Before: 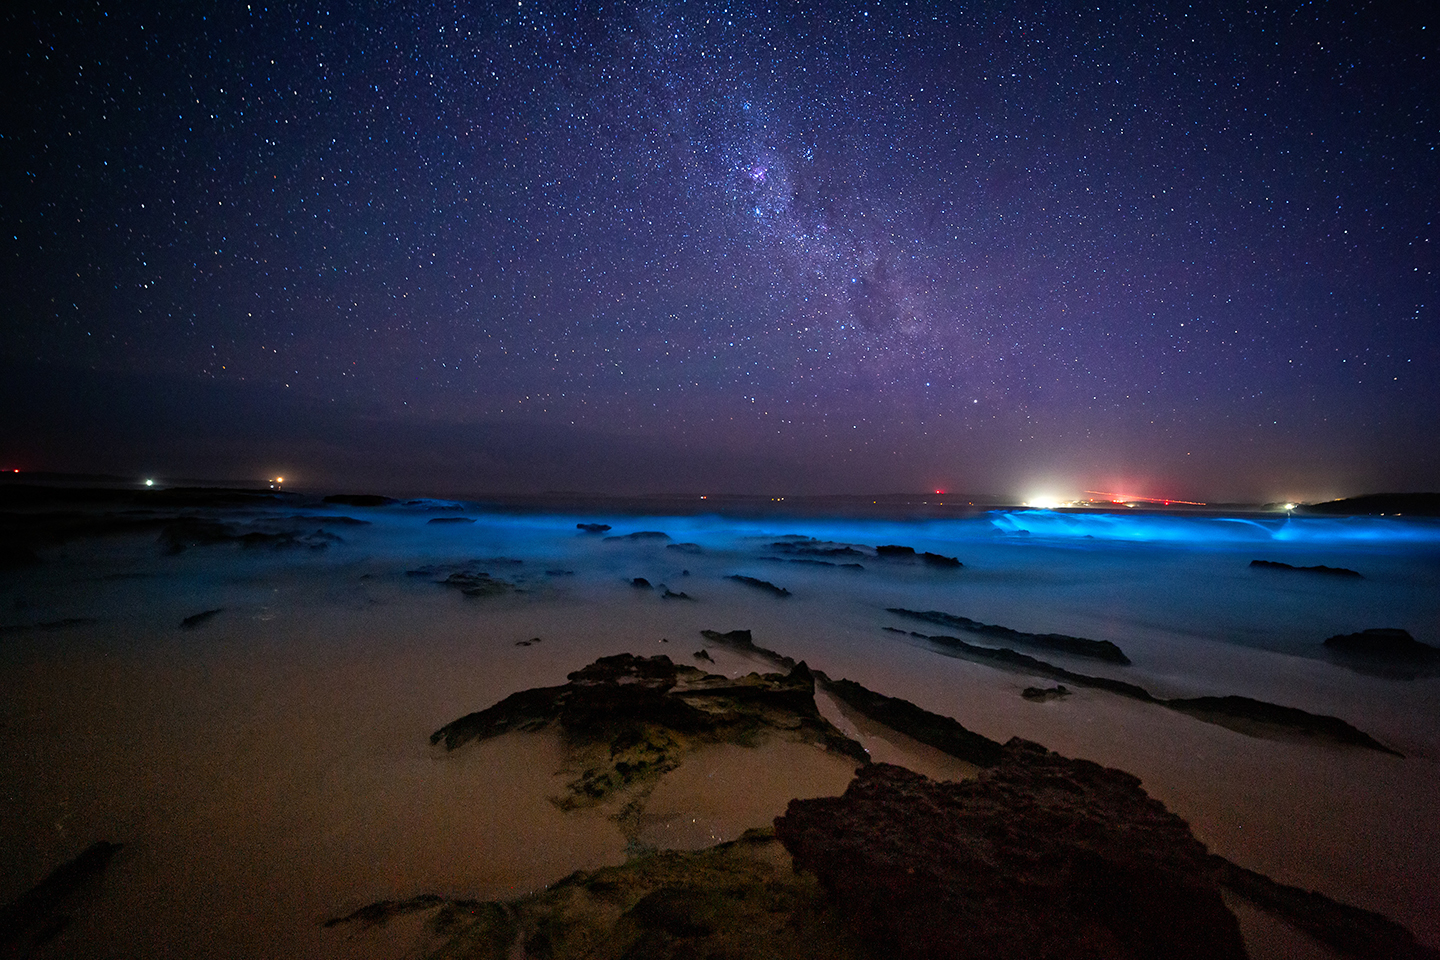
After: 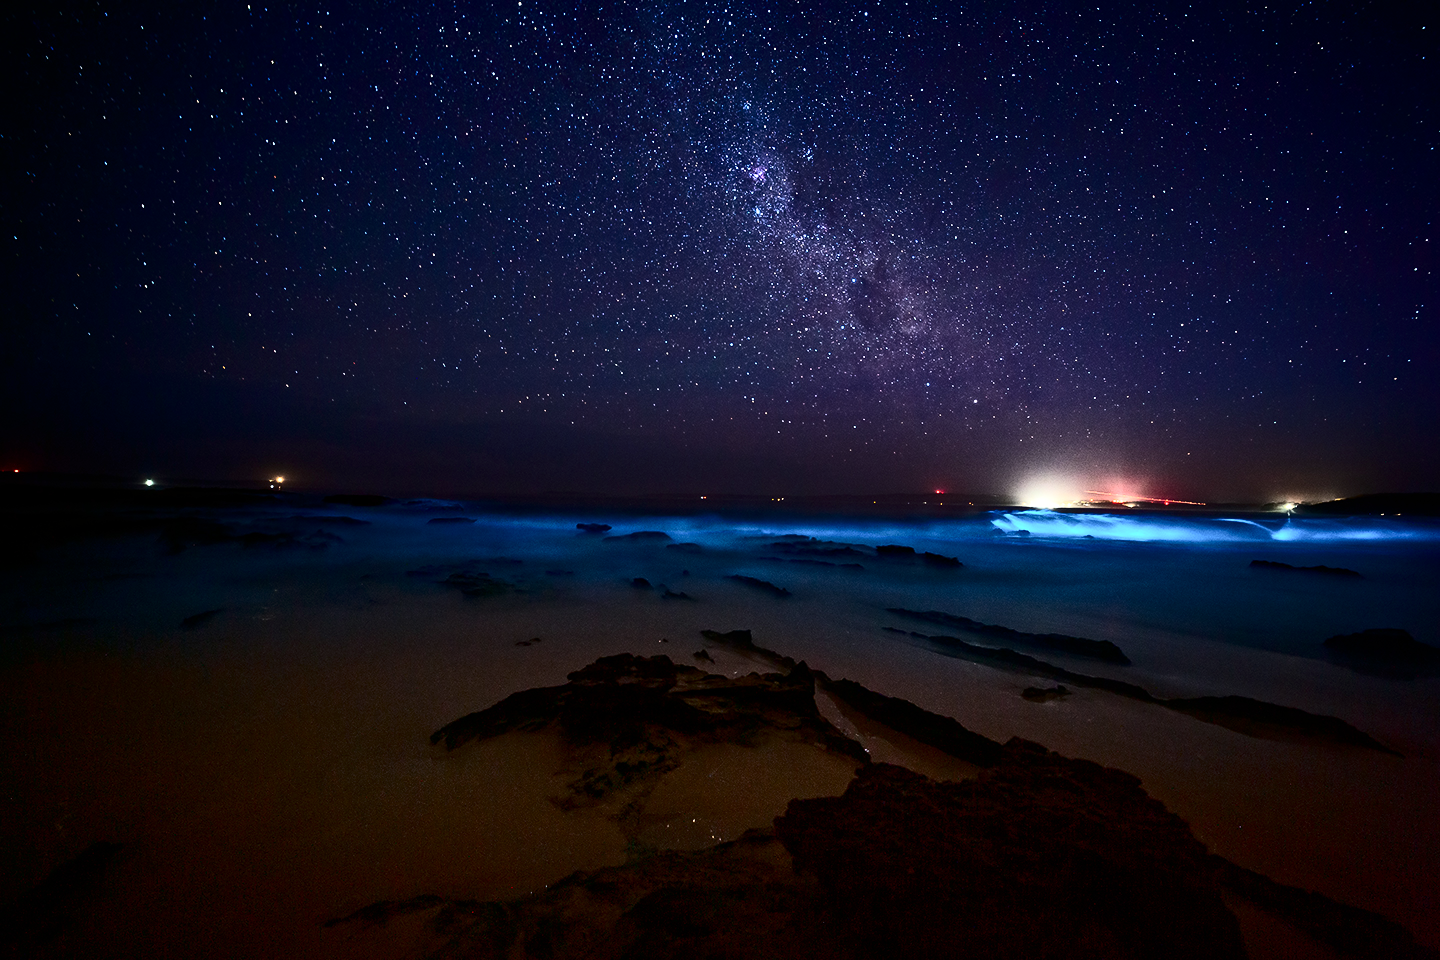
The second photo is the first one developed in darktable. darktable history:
contrast brightness saturation: contrast 0.507, saturation -0.094
